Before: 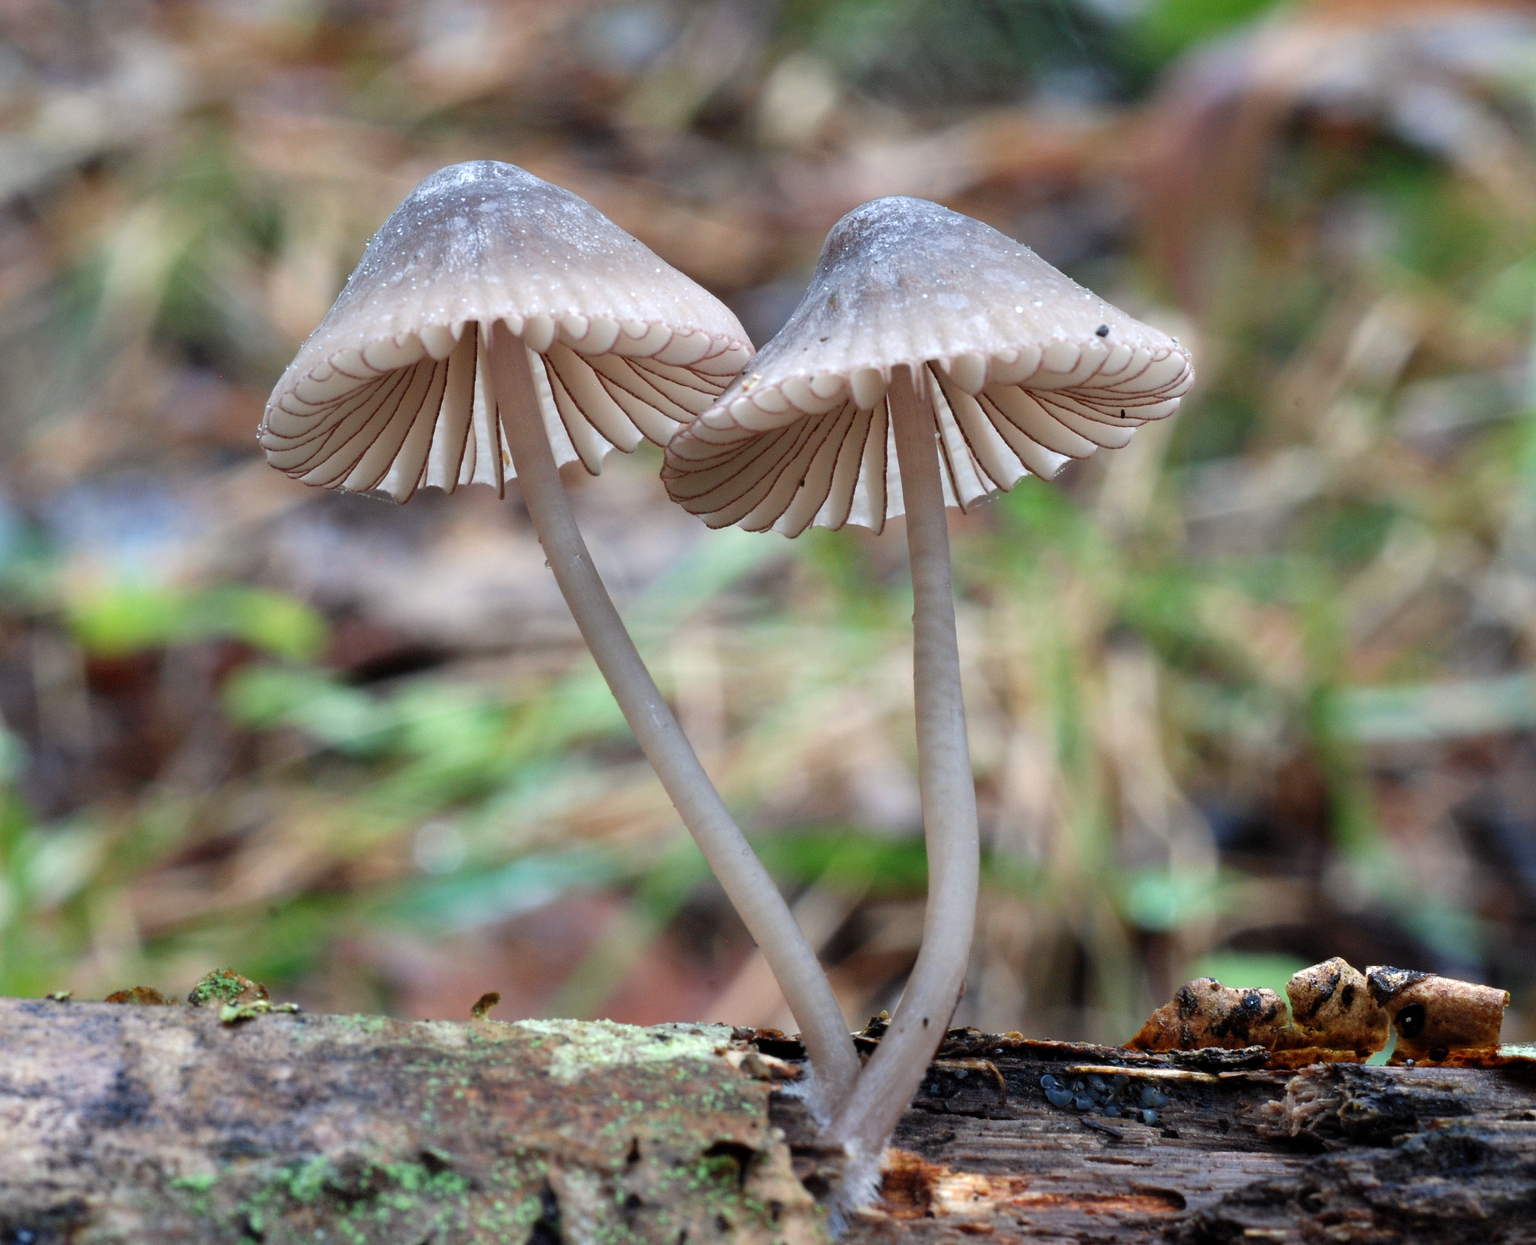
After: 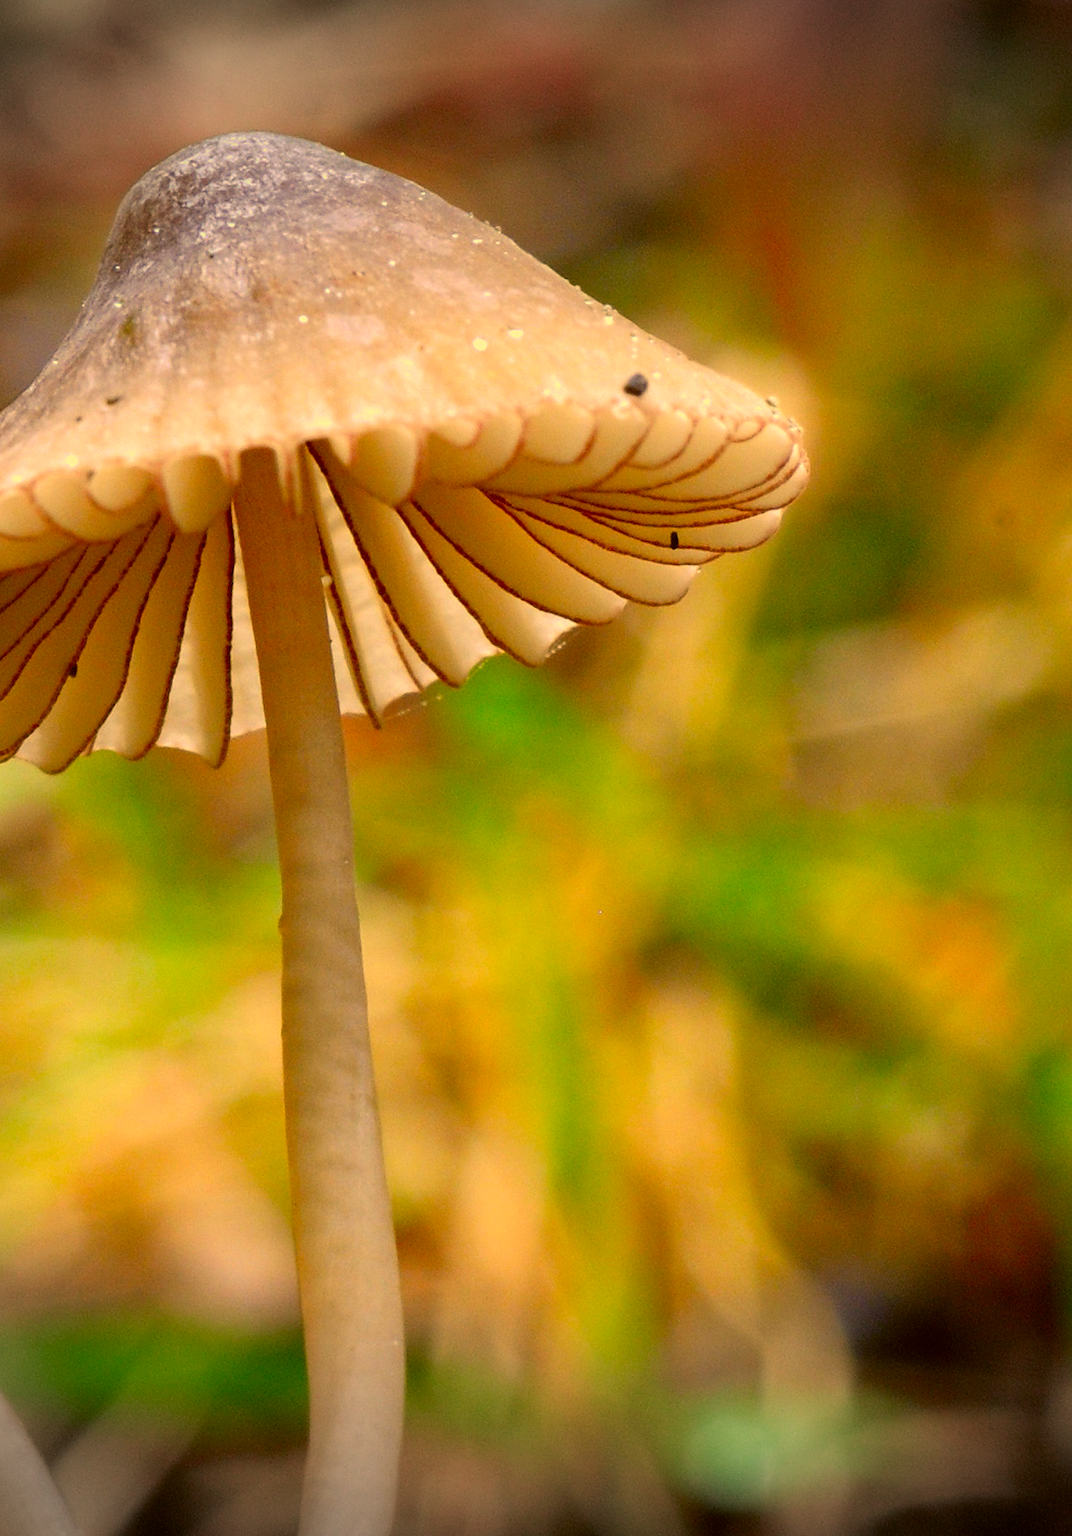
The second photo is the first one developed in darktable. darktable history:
crop and rotate: left 49.717%, top 10.12%, right 13.064%, bottom 24.084%
vignetting: fall-off start 99.2%, width/height ratio 1.302
color correction: highlights a* 10.44, highlights b* 30.31, shadows a* 2.58, shadows b* 17.66, saturation 1.74
